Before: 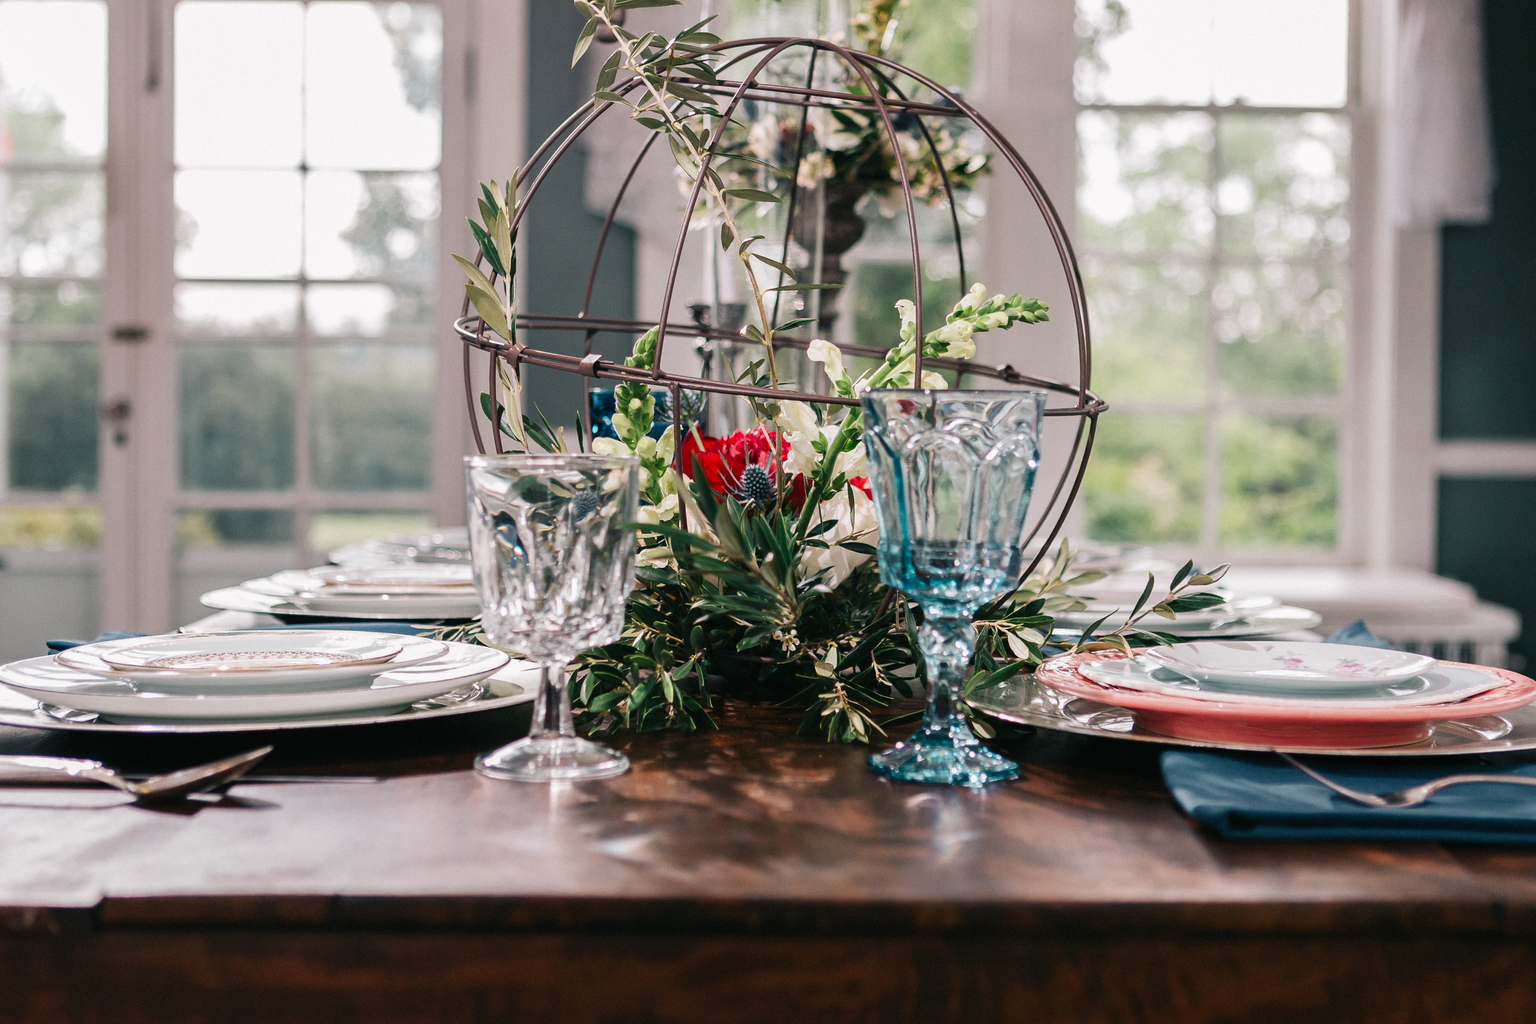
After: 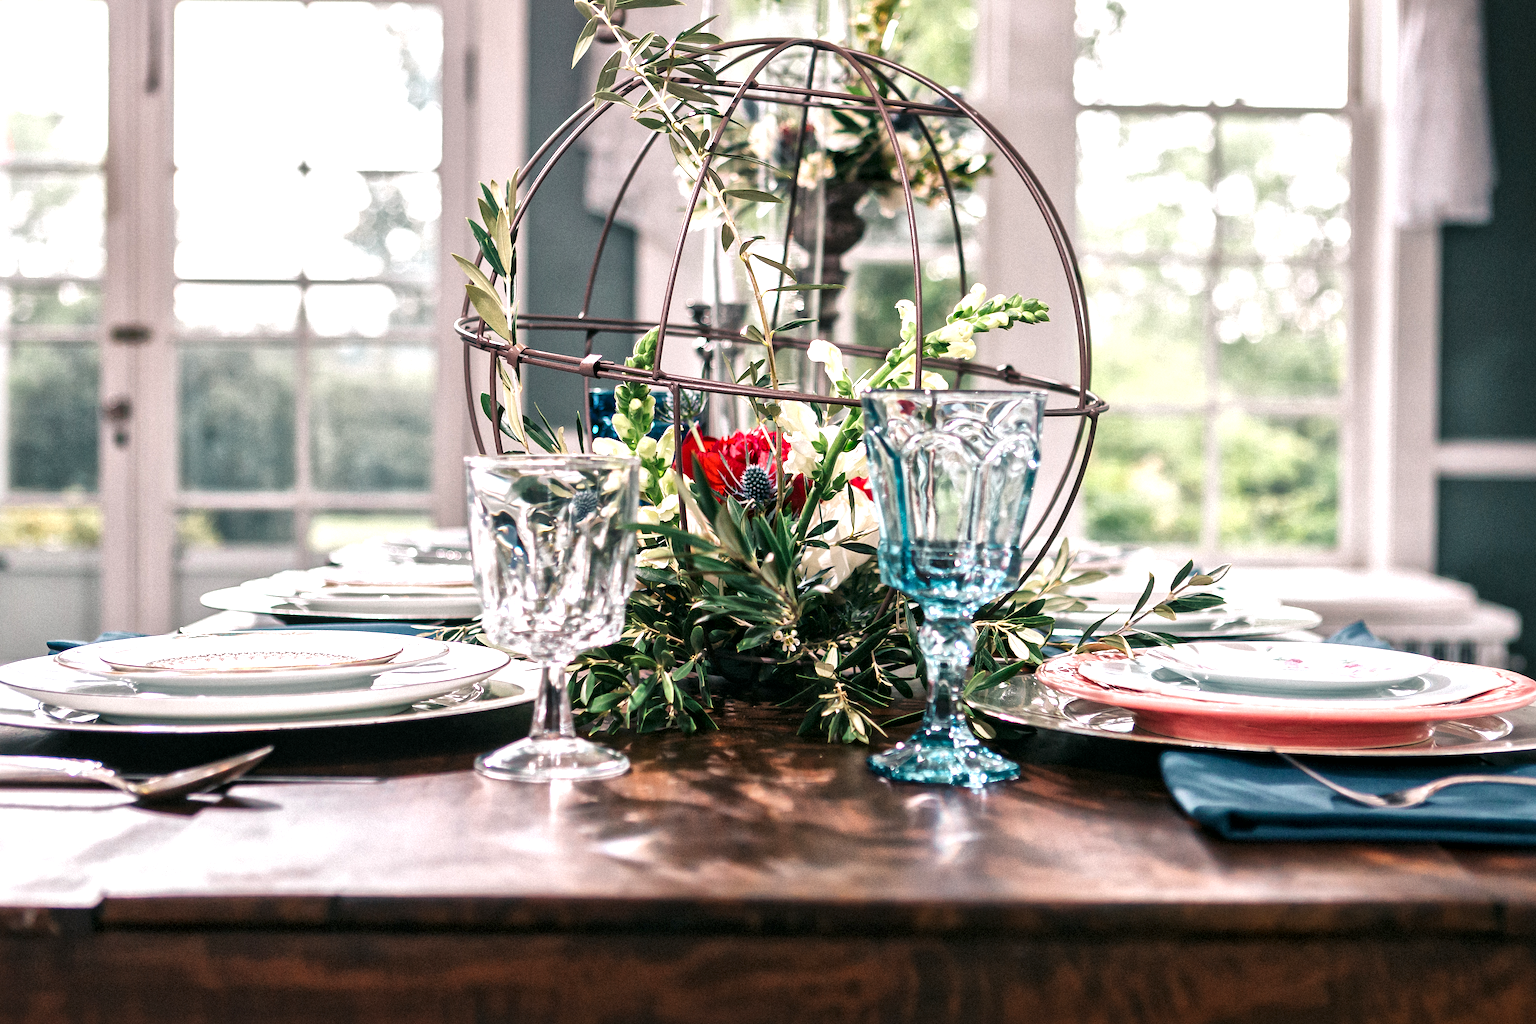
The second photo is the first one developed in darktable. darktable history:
local contrast: mode bilateral grid, contrast 20, coarseness 50, detail 171%, midtone range 0.2
exposure: black level correction 0, exposure 0.7 EV, compensate exposure bias true, compensate highlight preservation false
